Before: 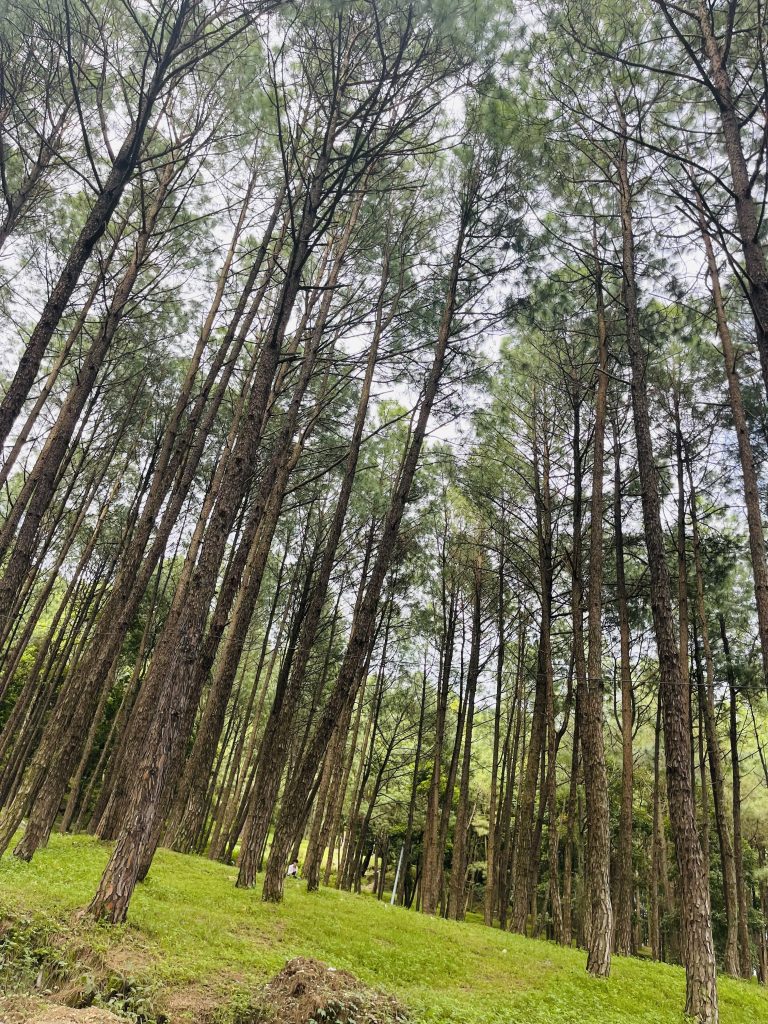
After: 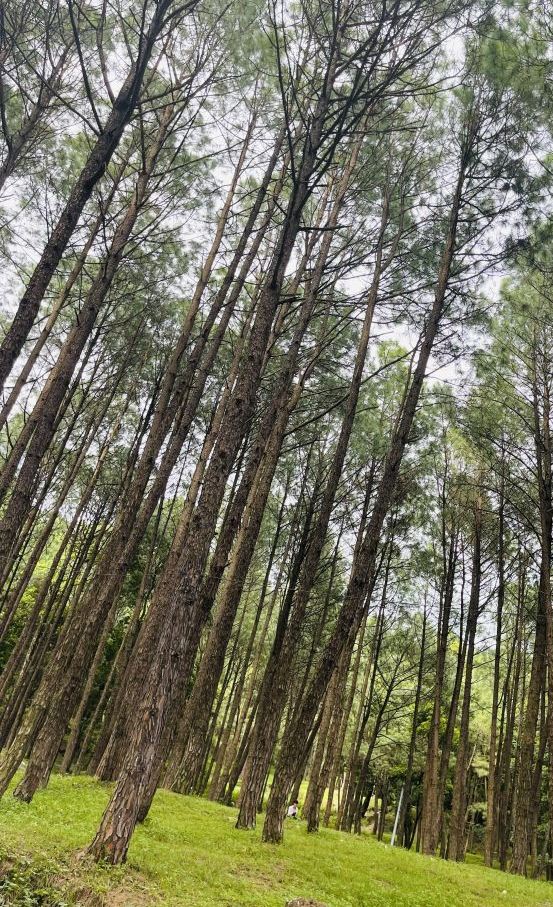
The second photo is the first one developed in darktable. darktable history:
crop: top 5.774%, right 27.877%, bottom 5.594%
